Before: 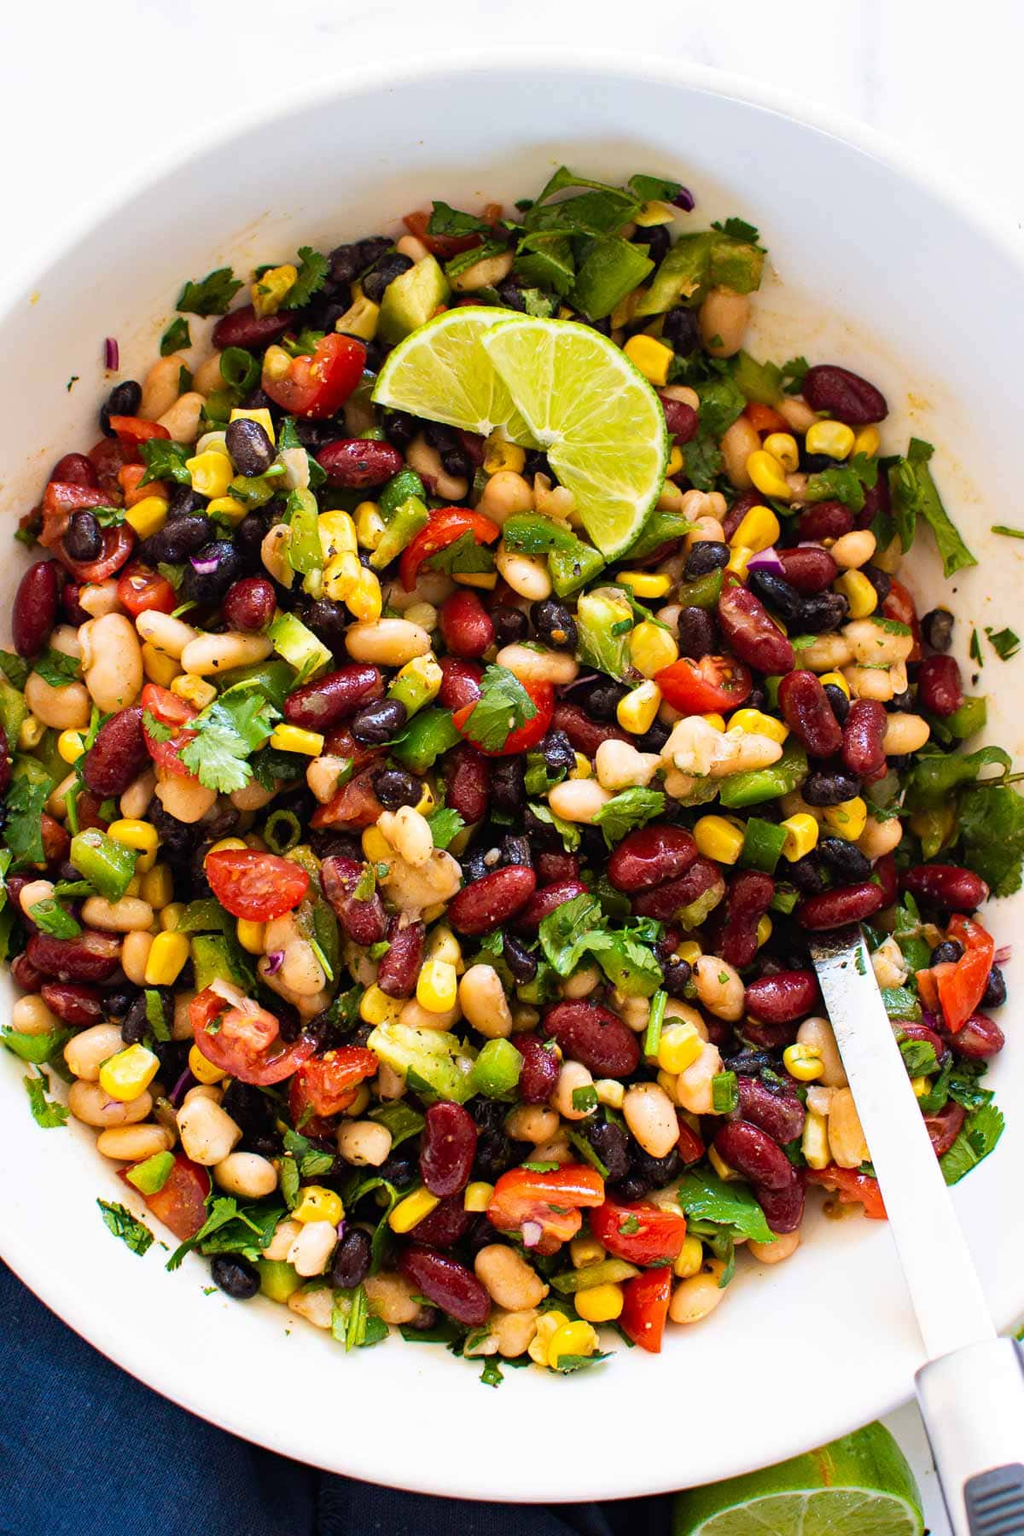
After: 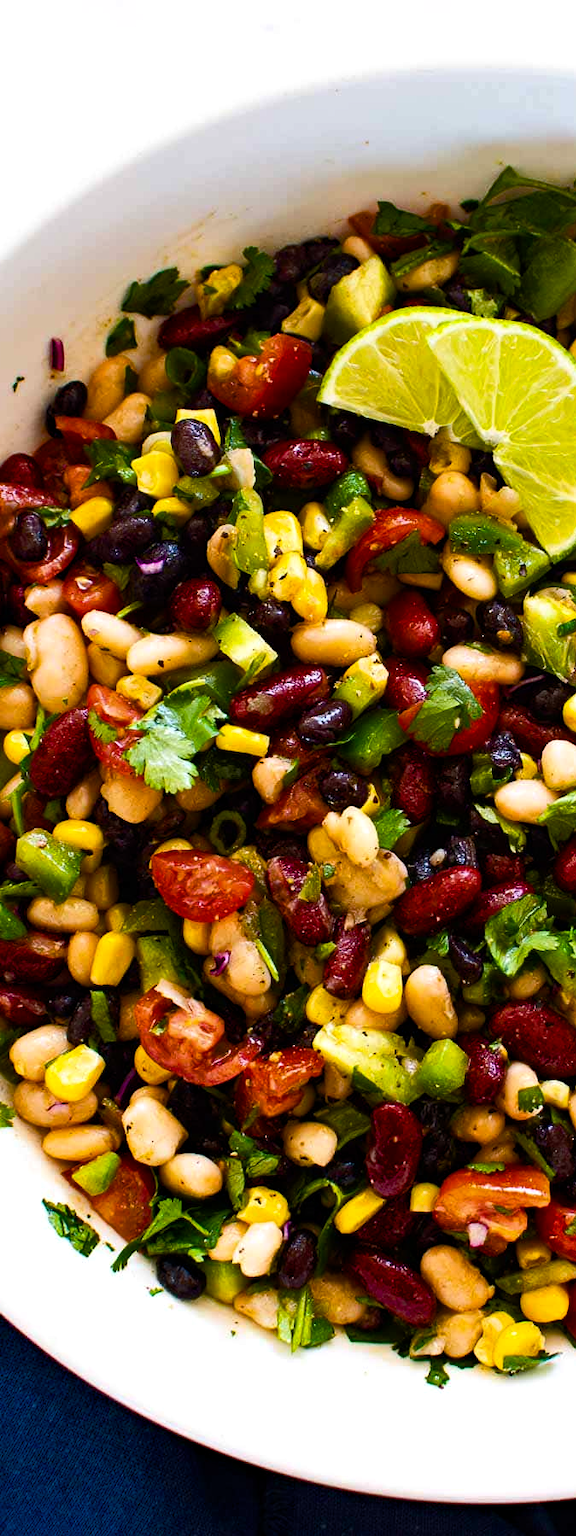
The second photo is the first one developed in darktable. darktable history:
haze removal: compatibility mode true, adaptive false
crop: left 5.35%, right 38.346%
color balance rgb: perceptual saturation grading › global saturation 0.41%, perceptual saturation grading › mid-tones 6.409%, perceptual saturation grading › shadows 72.134%, perceptual brilliance grading › highlights 3.457%, perceptual brilliance grading › mid-tones -17.352%, perceptual brilliance grading › shadows -40.918%, global vibrance 20%
